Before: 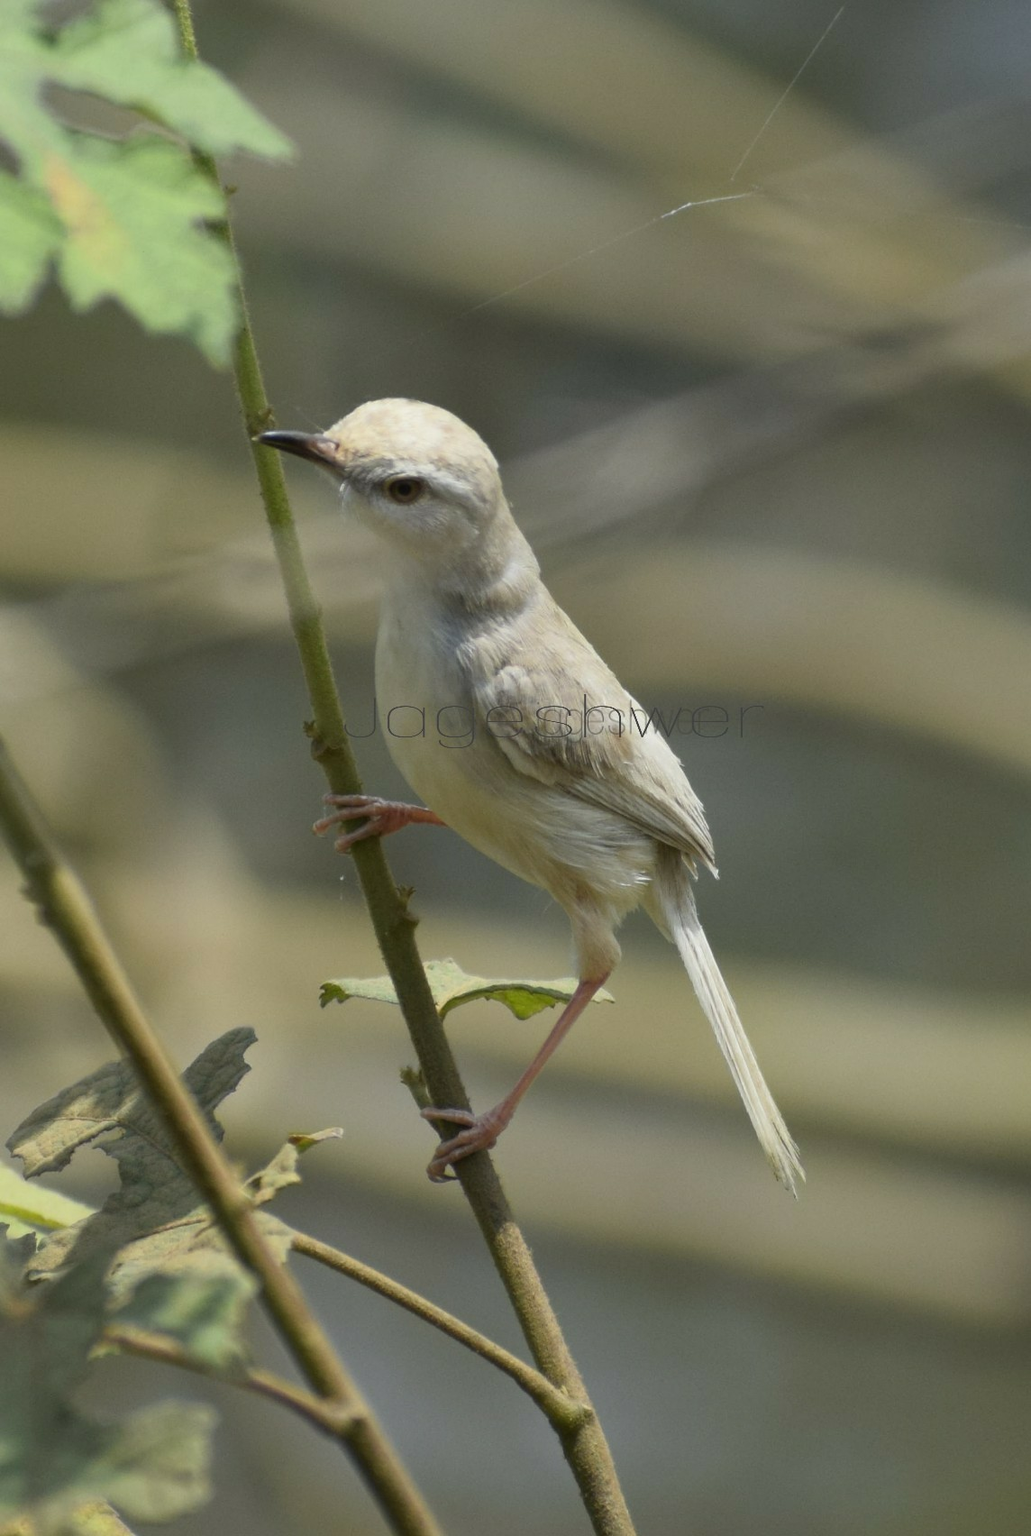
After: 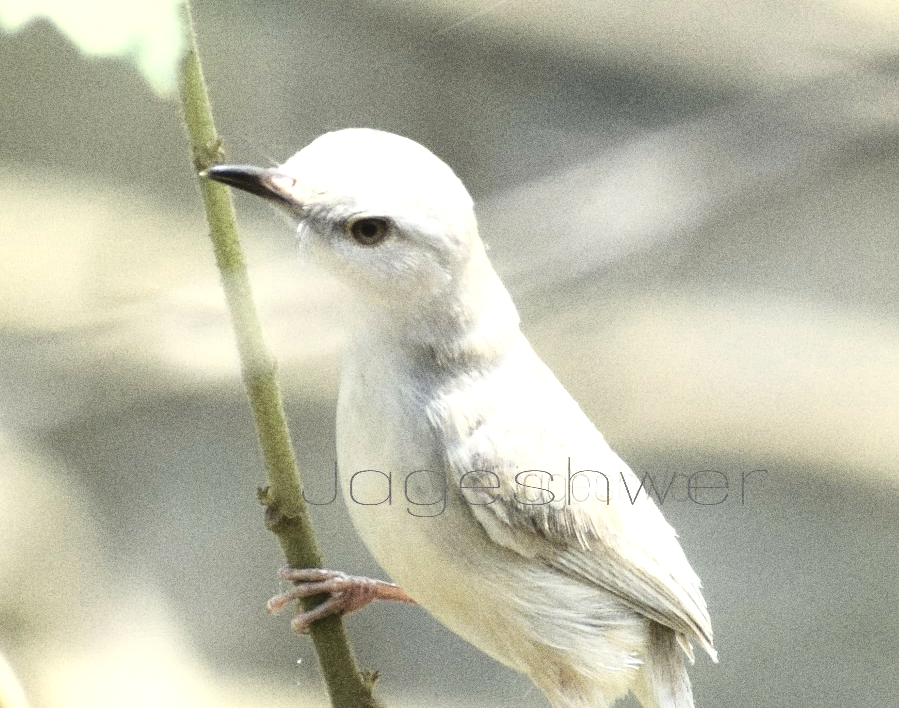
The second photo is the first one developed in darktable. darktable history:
contrast equalizer: y [[0.5, 0.486, 0.447, 0.446, 0.489, 0.5], [0.5 ×6], [0.5 ×6], [0 ×6], [0 ×6]]
exposure: black level correction 0, exposure 0.7 EV, compensate exposure bias true, compensate highlight preservation false
color zones: curves: ch0 [(0, 0.6) (0.129, 0.585) (0.193, 0.596) (0.429, 0.5) (0.571, 0.5) (0.714, 0.5) (0.857, 0.5) (1, 0.6)]; ch1 [(0, 0.453) (0.112, 0.245) (0.213, 0.252) (0.429, 0.233) (0.571, 0.231) (0.683, 0.242) (0.857, 0.296) (1, 0.453)]
grain: coarseness 0.09 ISO, strength 40%
color balance rgb: shadows lift › luminance -20%, power › hue 72.24°, highlights gain › luminance 15%, global offset › hue 171.6°, perceptual saturation grading › global saturation 14.09%, perceptual saturation grading › highlights -25%, perceptual saturation grading › shadows 25%, global vibrance 25%, contrast 10%
tone equalizer: on, module defaults
crop: left 7.036%, top 18.398%, right 14.379%, bottom 40.043%
base curve: curves: ch0 [(0, 0) (0.028, 0.03) (0.121, 0.232) (0.46, 0.748) (0.859, 0.968) (1, 1)]
